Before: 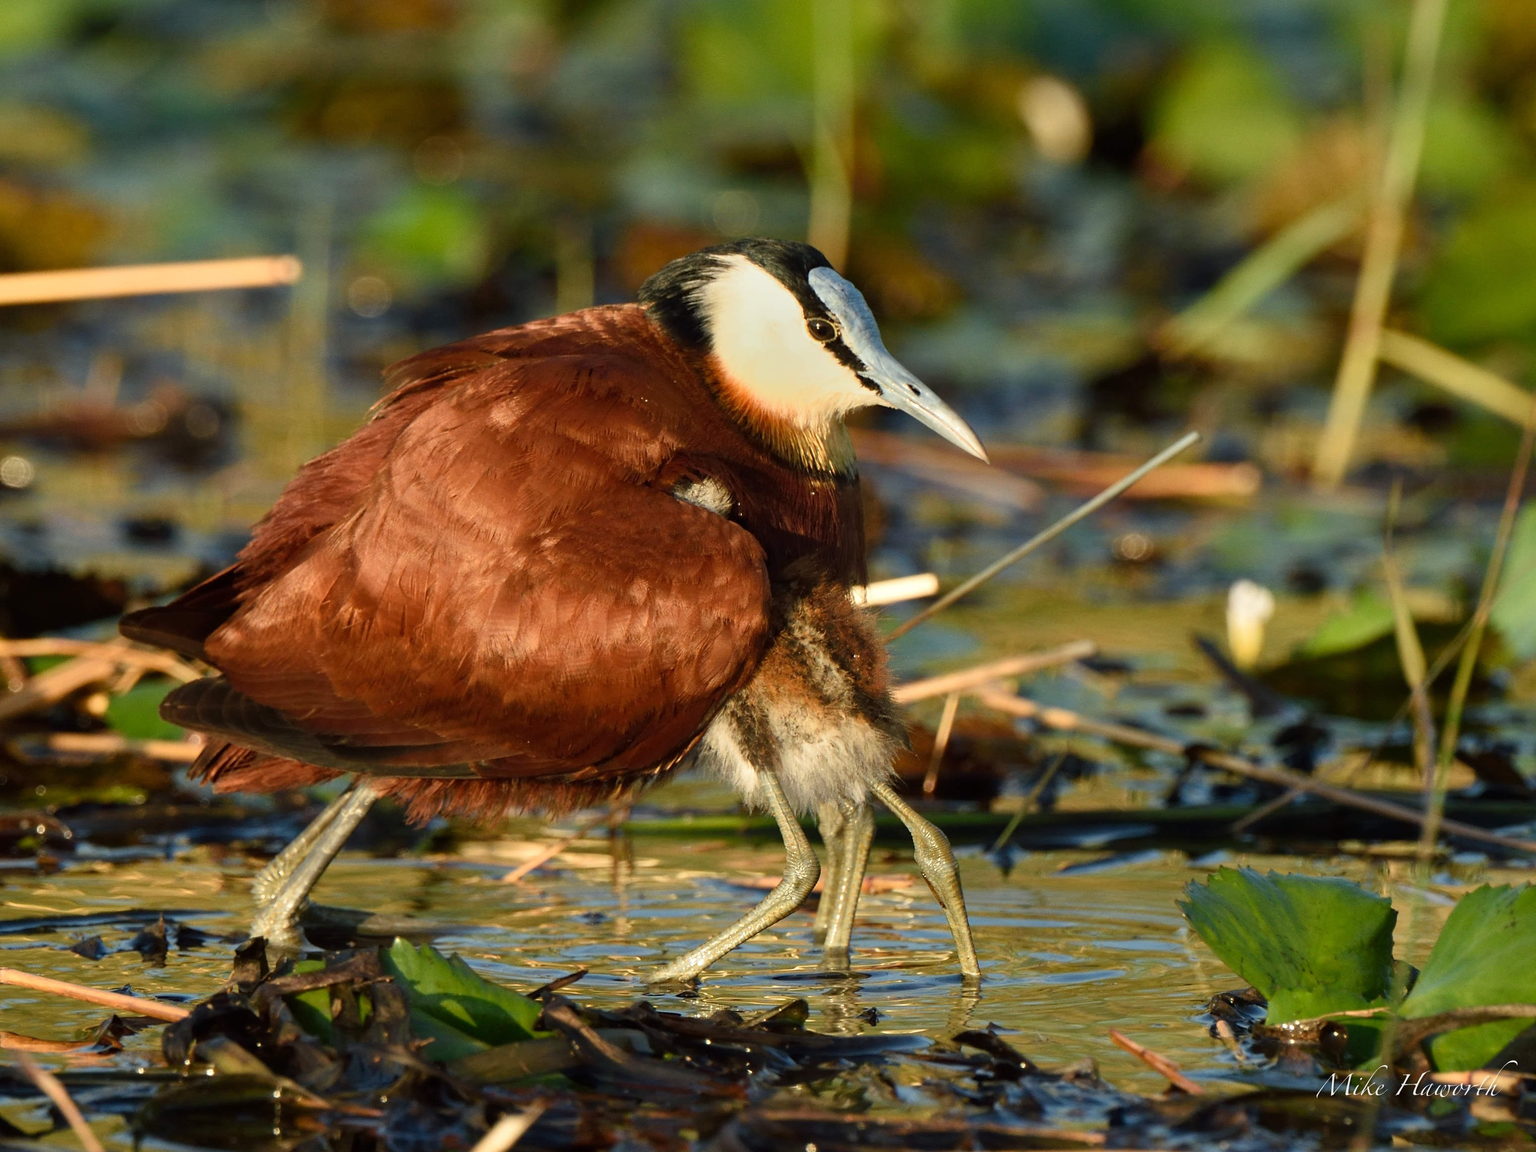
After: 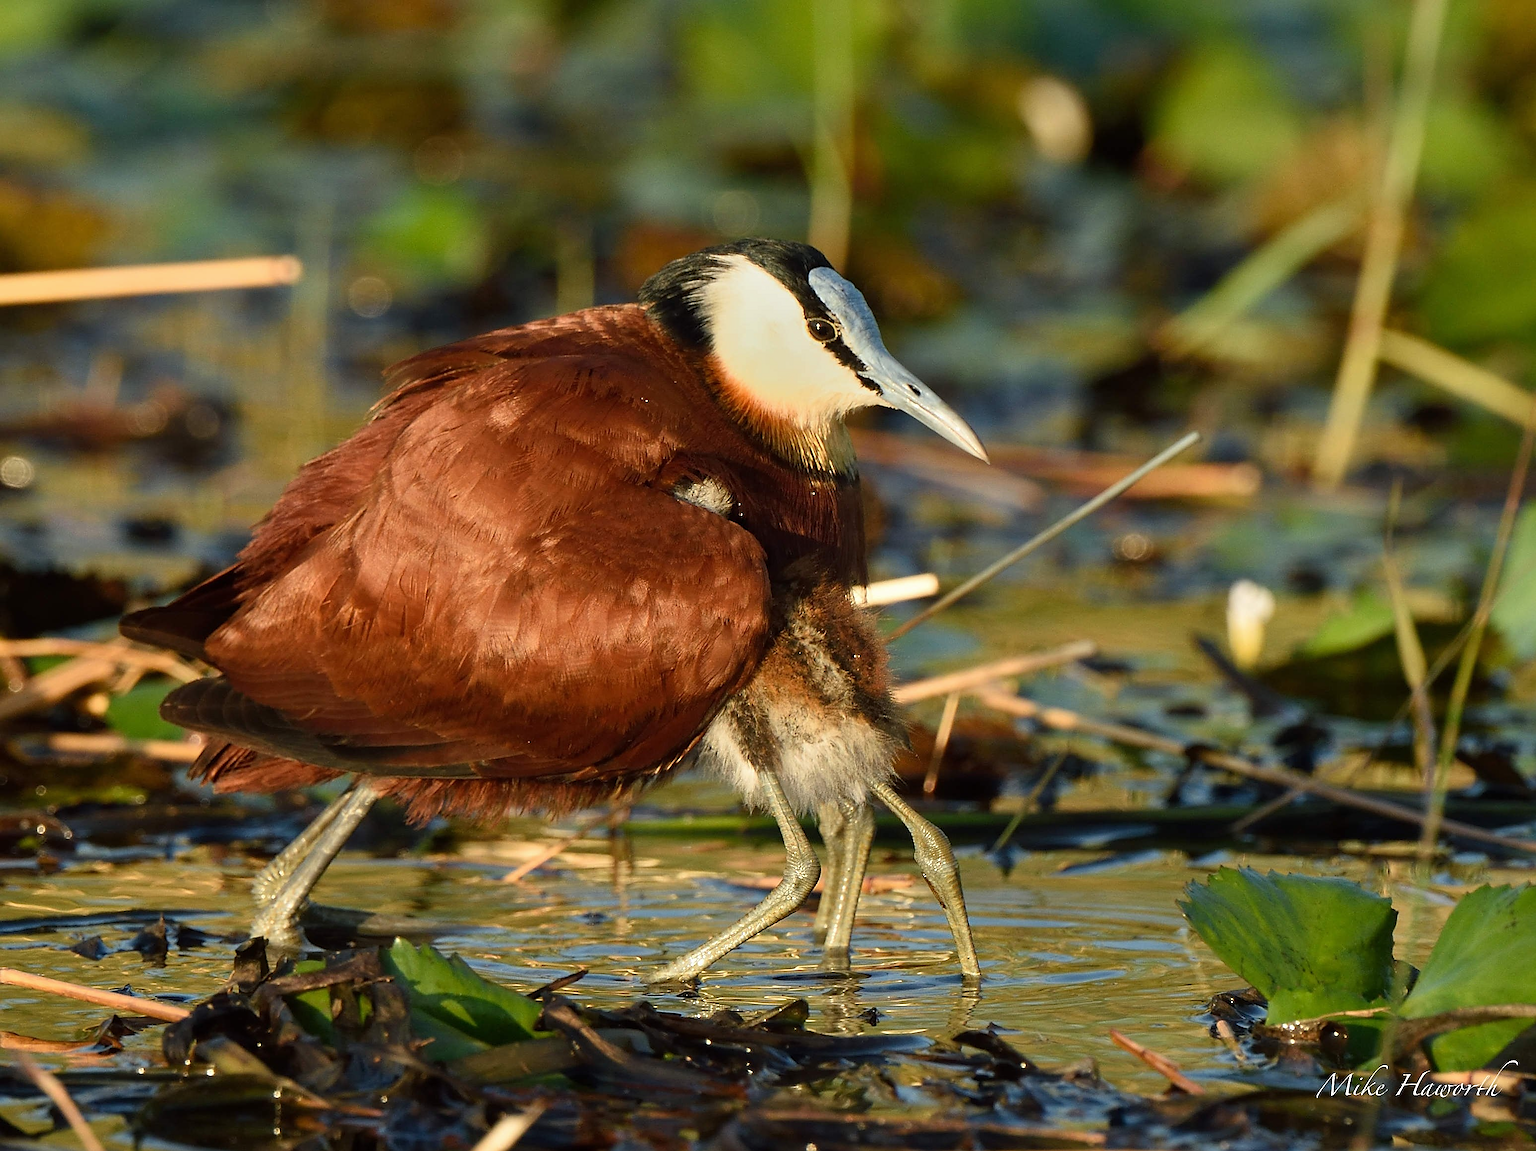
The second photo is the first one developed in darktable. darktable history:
sharpen: radius 1.4, amount 1.25, threshold 0.7
exposure: exposure -0.021 EV, compensate highlight preservation false
